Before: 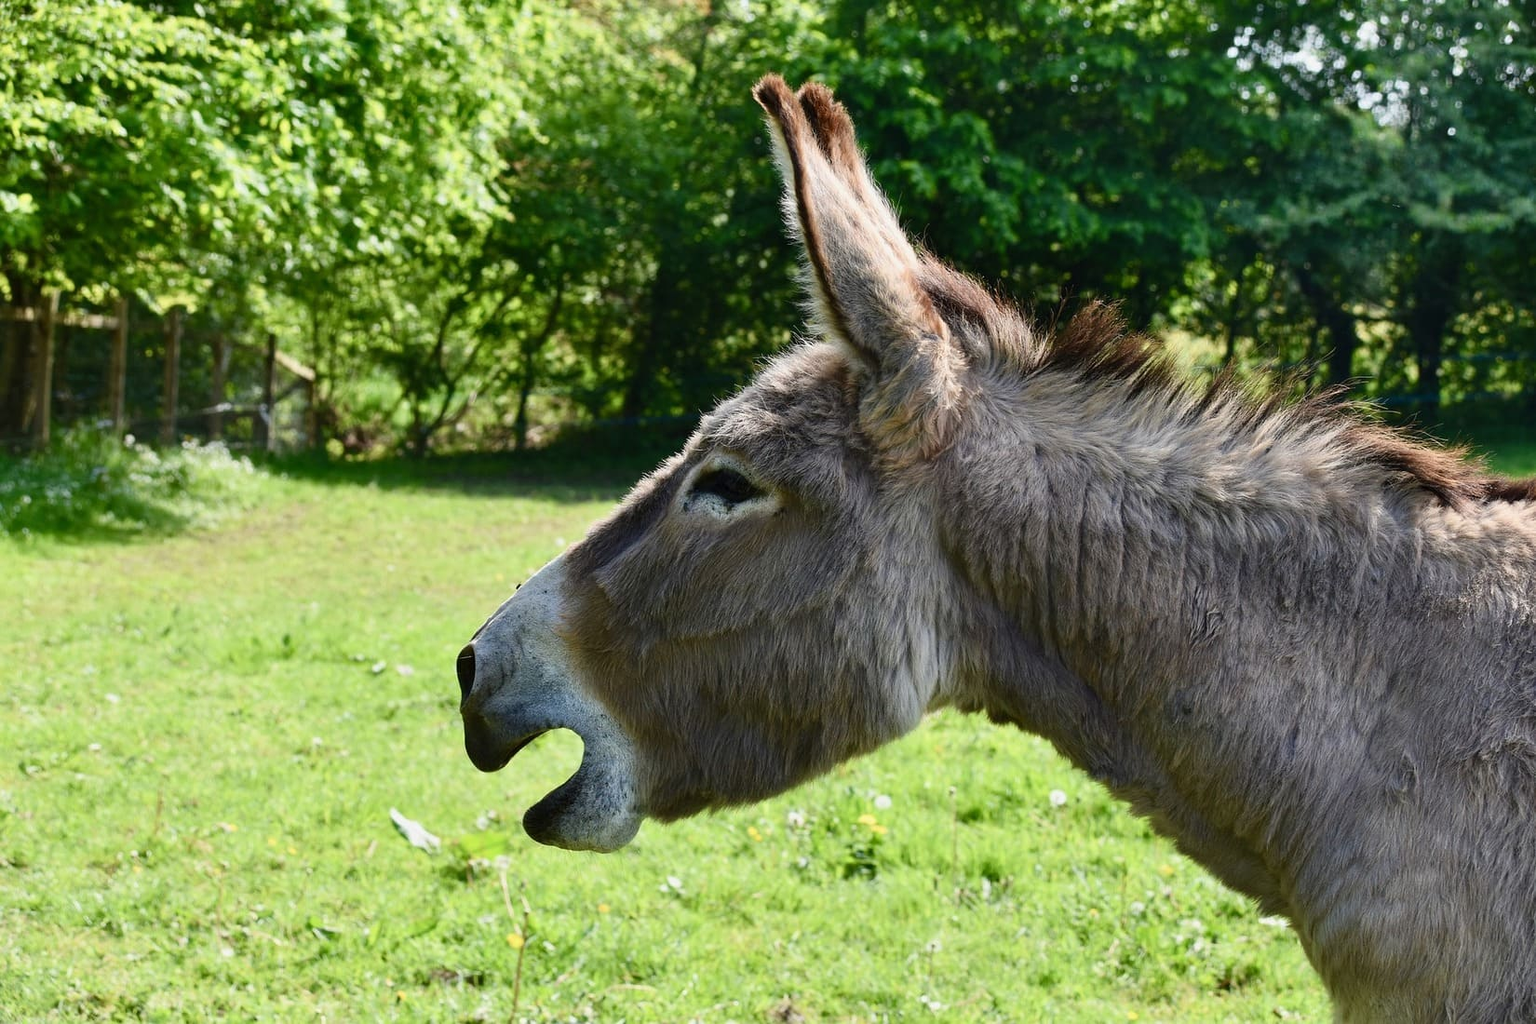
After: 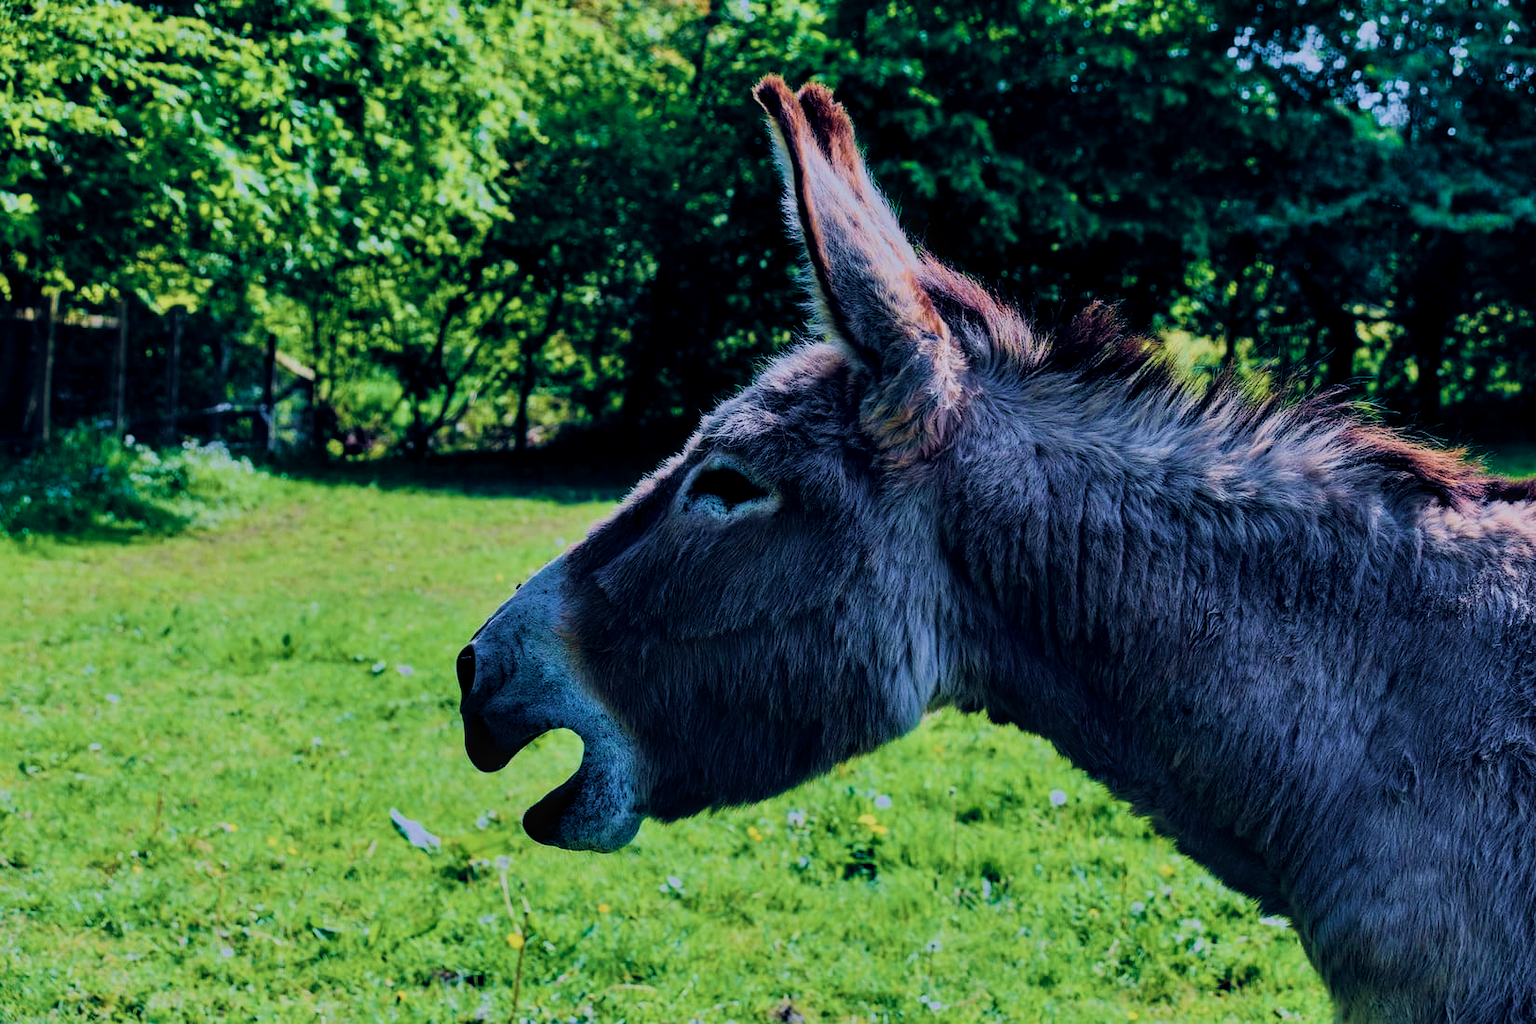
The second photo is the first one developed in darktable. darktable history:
local contrast: on, module defaults
filmic rgb: black relative exposure -7.3 EV, white relative exposure 5.12 EV, hardness 3.18
contrast equalizer: octaves 7, y [[0.6 ×6], [0.55 ×6], [0 ×6], [0 ×6], [0 ×6]], mix 0.35
contrast equalizer "denoise chroma": octaves 7, y [[0.5 ×6], [0.5 ×6], [0 ×6], [0 ×6], [0 ×4, 0.1, 0.2]]
color calibration: output brightness [0.246, -0.498, -0.229, 0], x 0.376, y 0.379, temperature 4149.18 K
color balance rgb: shadows lift › luminance -31.54%, shadows lift › chroma 2.65%, shadows lift › hue 251.94°, highlights gain › chroma 2.09%, highlights gain › hue 55.69°, global offset › chroma 0.3%, global offset › hue 259.08°, perceptual saturation grading › mid-tones 75.75%, perceptual brilliance grading › highlights 11.59%, contrast 5.05%
velvia: strength 88.05%
